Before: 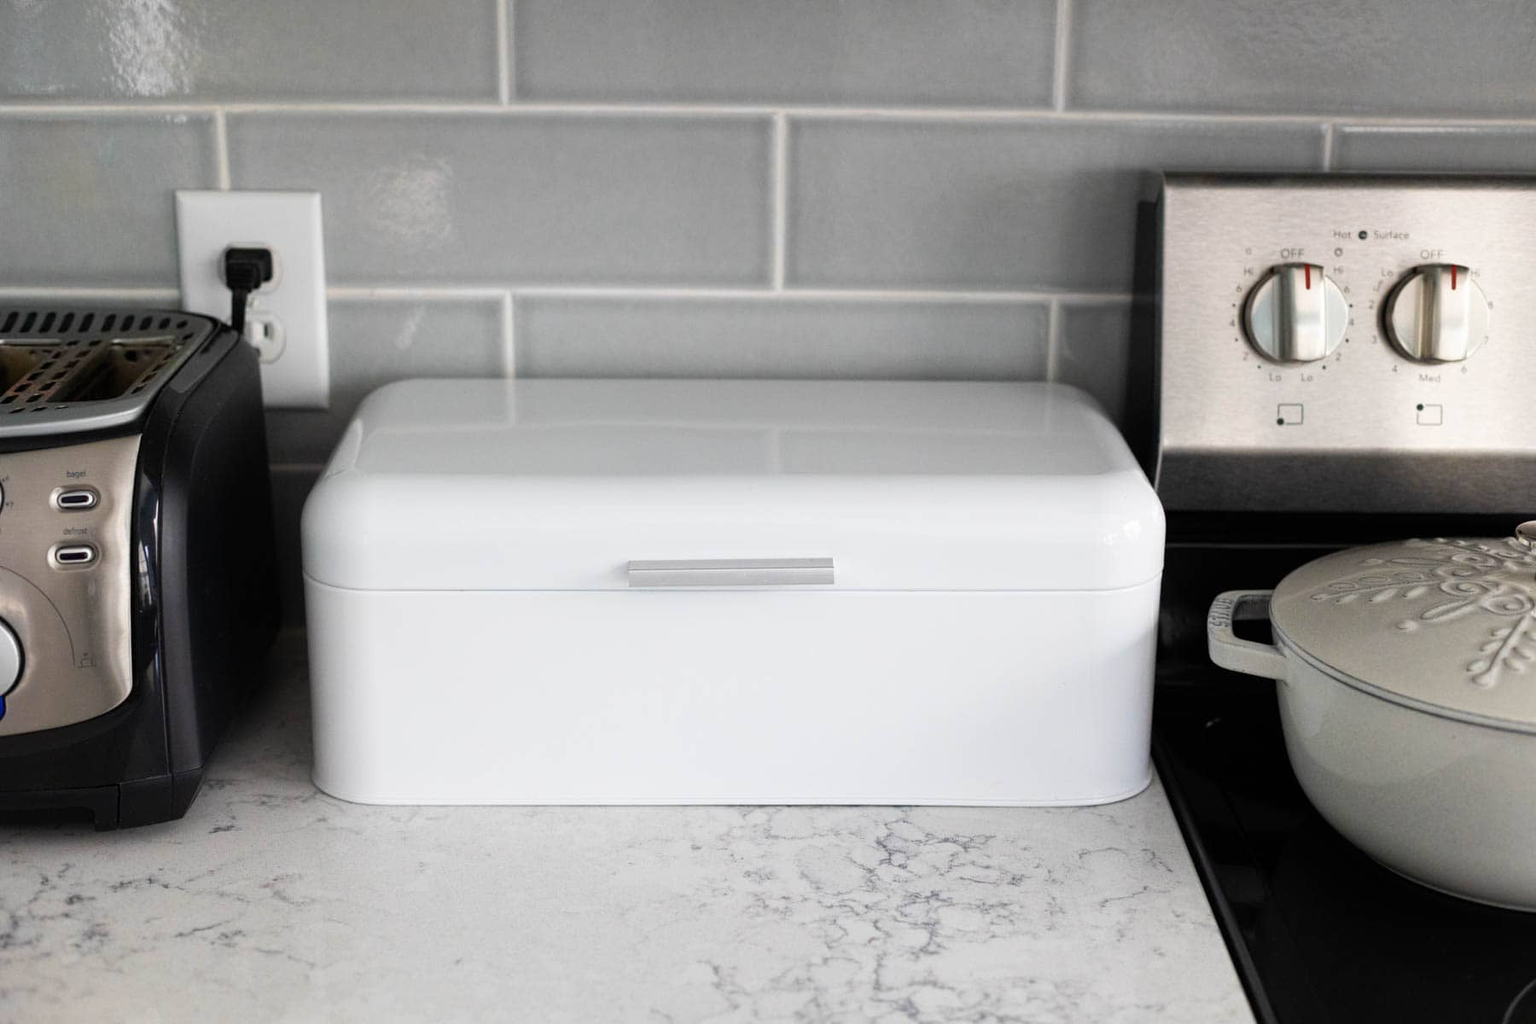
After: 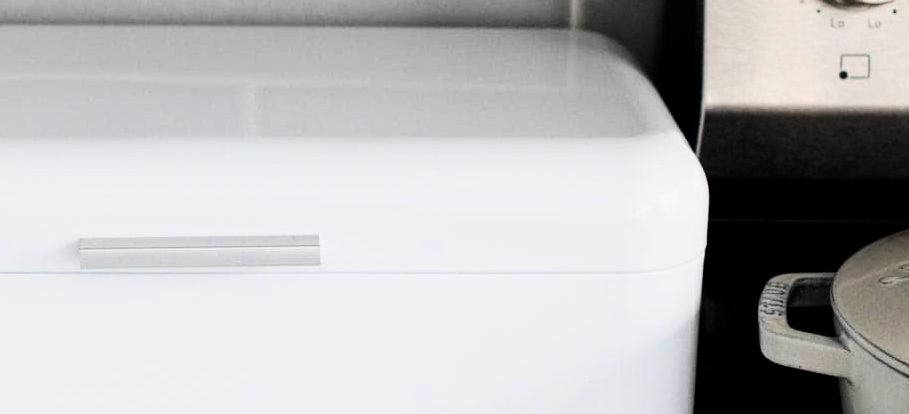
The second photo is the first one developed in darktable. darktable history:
contrast brightness saturation: contrast 0.184, saturation 0.298
filmic rgb: black relative exposure -8.07 EV, white relative exposure 3.01 EV, hardness 5.31, contrast 1.245
crop: left 36.553%, top 34.918%, right 12.907%, bottom 30.553%
